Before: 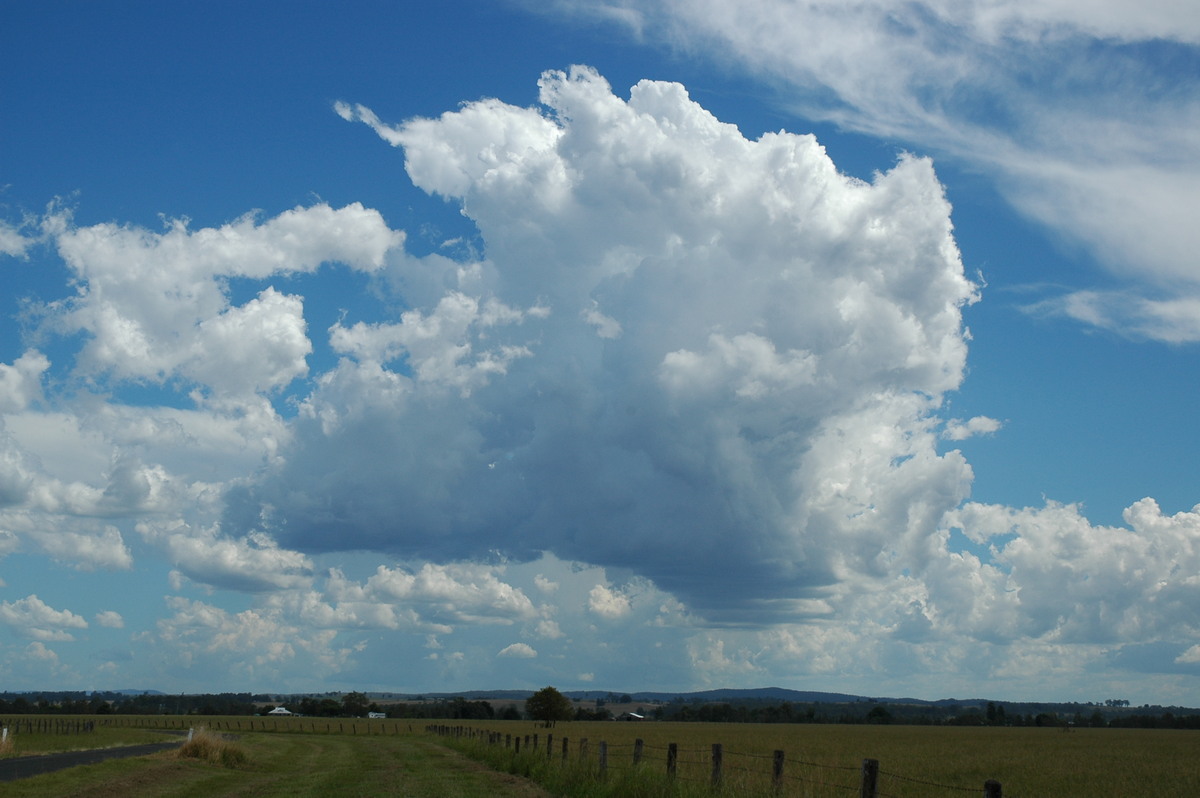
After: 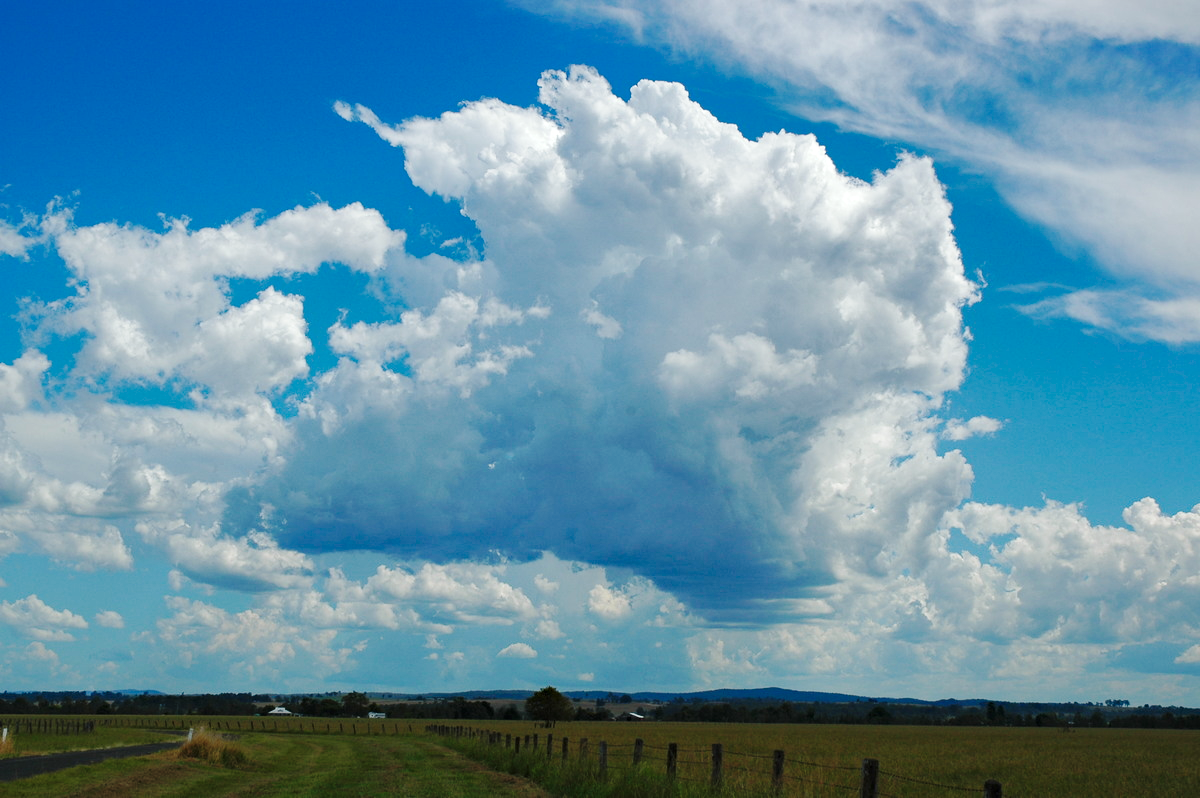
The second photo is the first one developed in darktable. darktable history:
rgb levels: preserve colors max RGB
shadows and highlights: on, module defaults
haze removal: compatibility mode true, adaptive false
base curve: curves: ch0 [(0, 0) (0.036, 0.025) (0.121, 0.166) (0.206, 0.329) (0.605, 0.79) (1, 1)], preserve colors none
